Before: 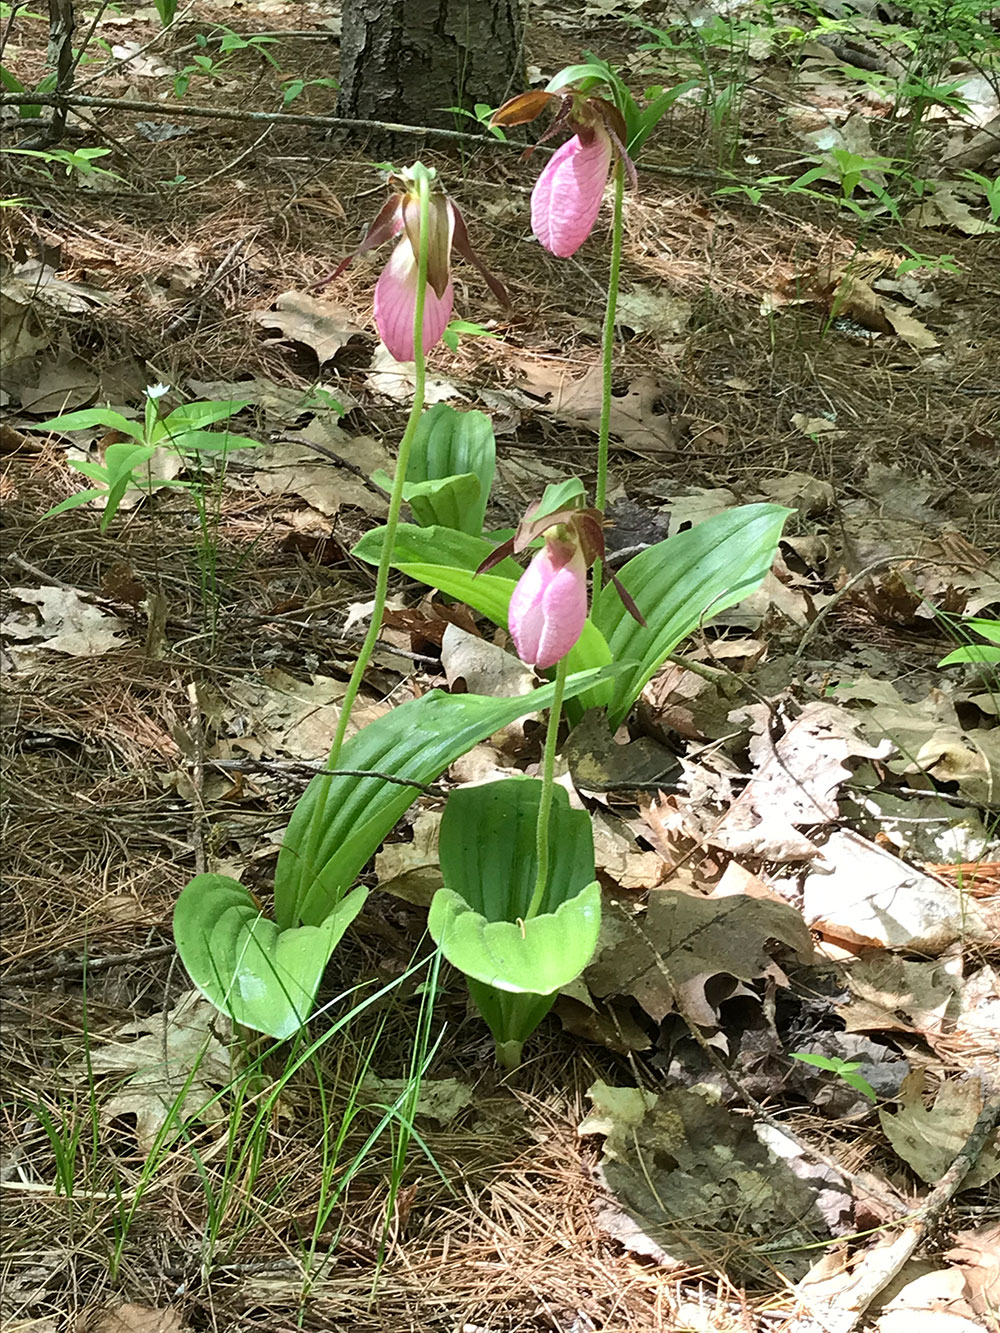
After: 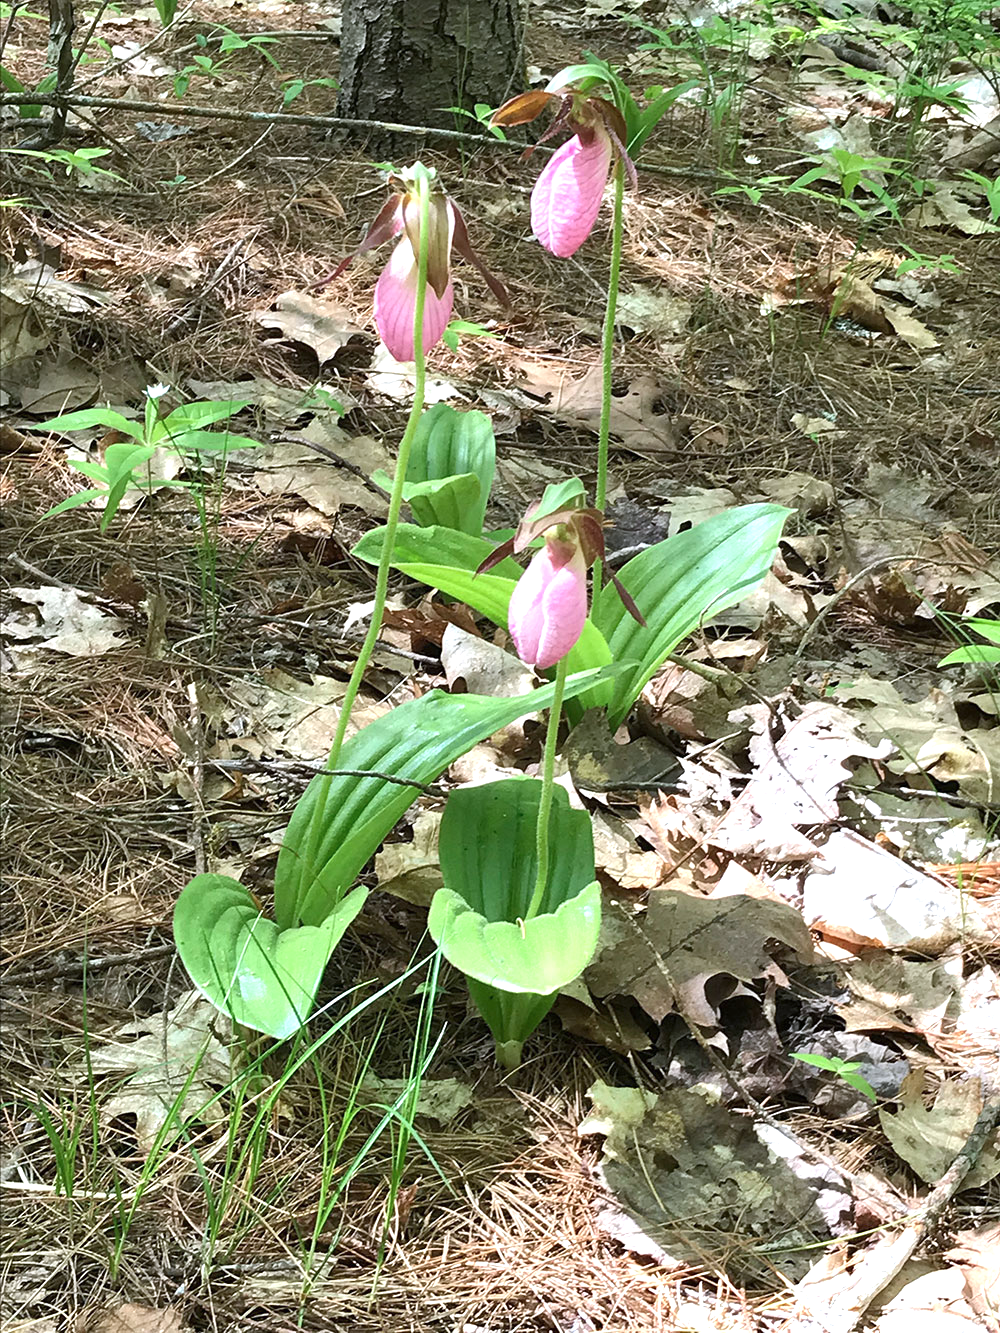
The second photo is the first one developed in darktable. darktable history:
exposure: black level correction 0, exposure 0.498 EV, compensate highlight preservation false
color calibration: illuminant as shot in camera, x 0.358, y 0.373, temperature 4628.91 K
